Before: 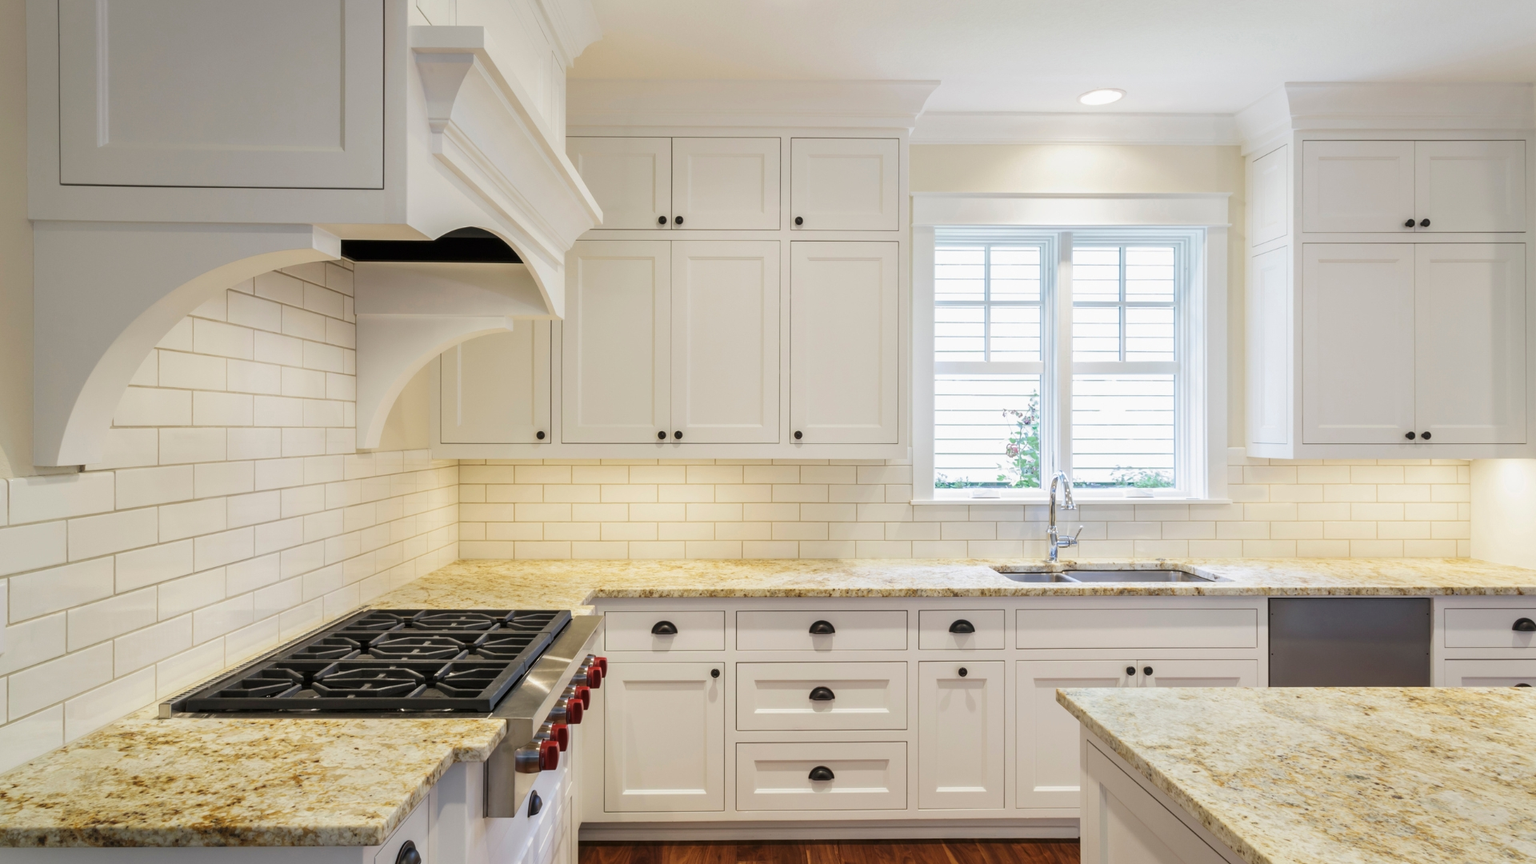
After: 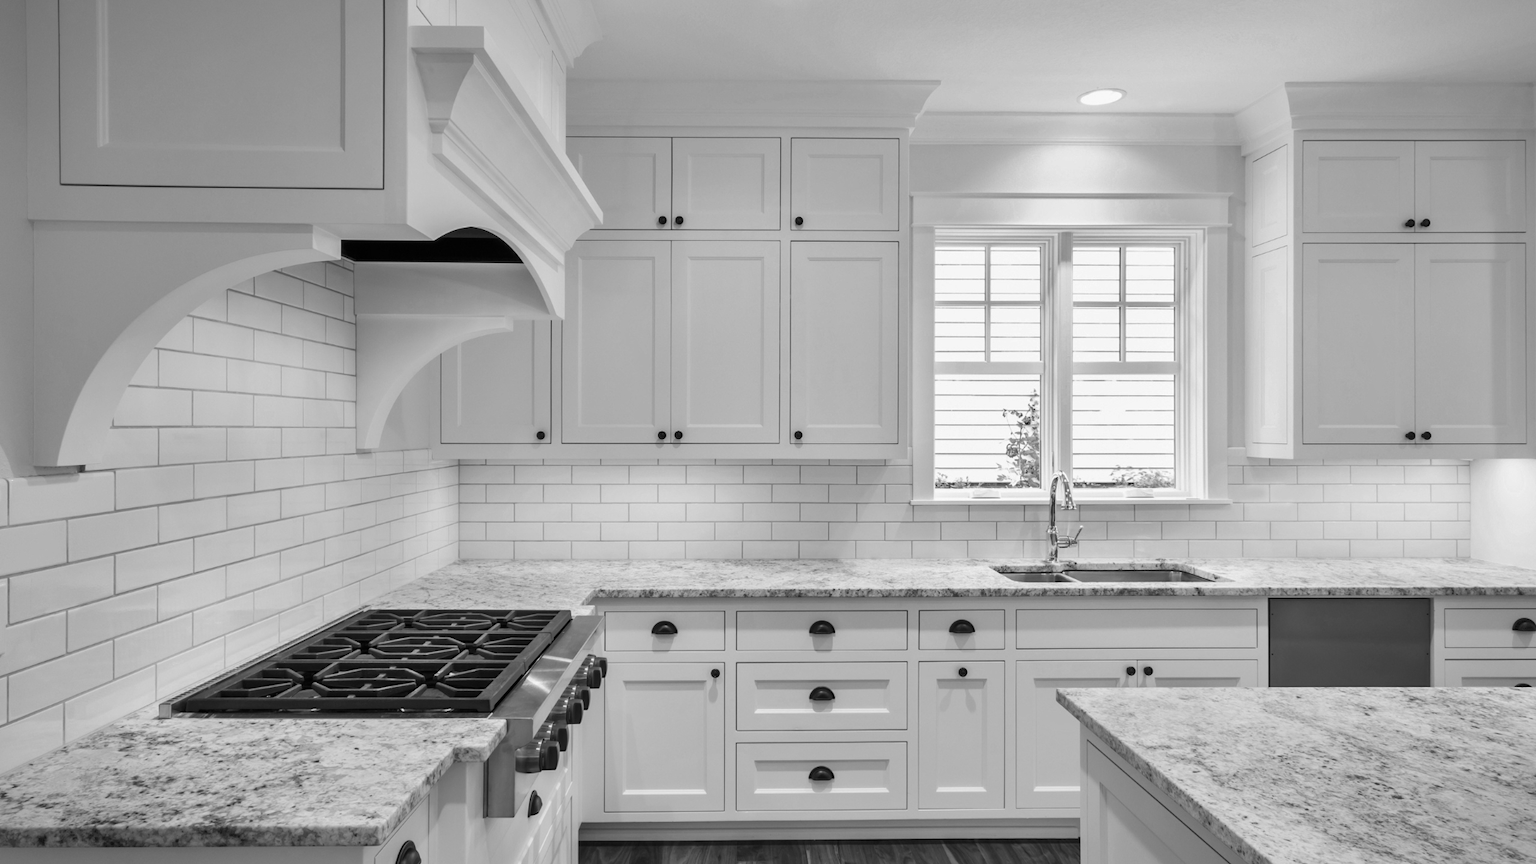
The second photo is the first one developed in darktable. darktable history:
shadows and highlights: low approximation 0.01, soften with gaussian
monochrome: on, module defaults
vignetting: fall-off start 100%, brightness -0.406, saturation -0.3, width/height ratio 1.324, dithering 8-bit output, unbound false
